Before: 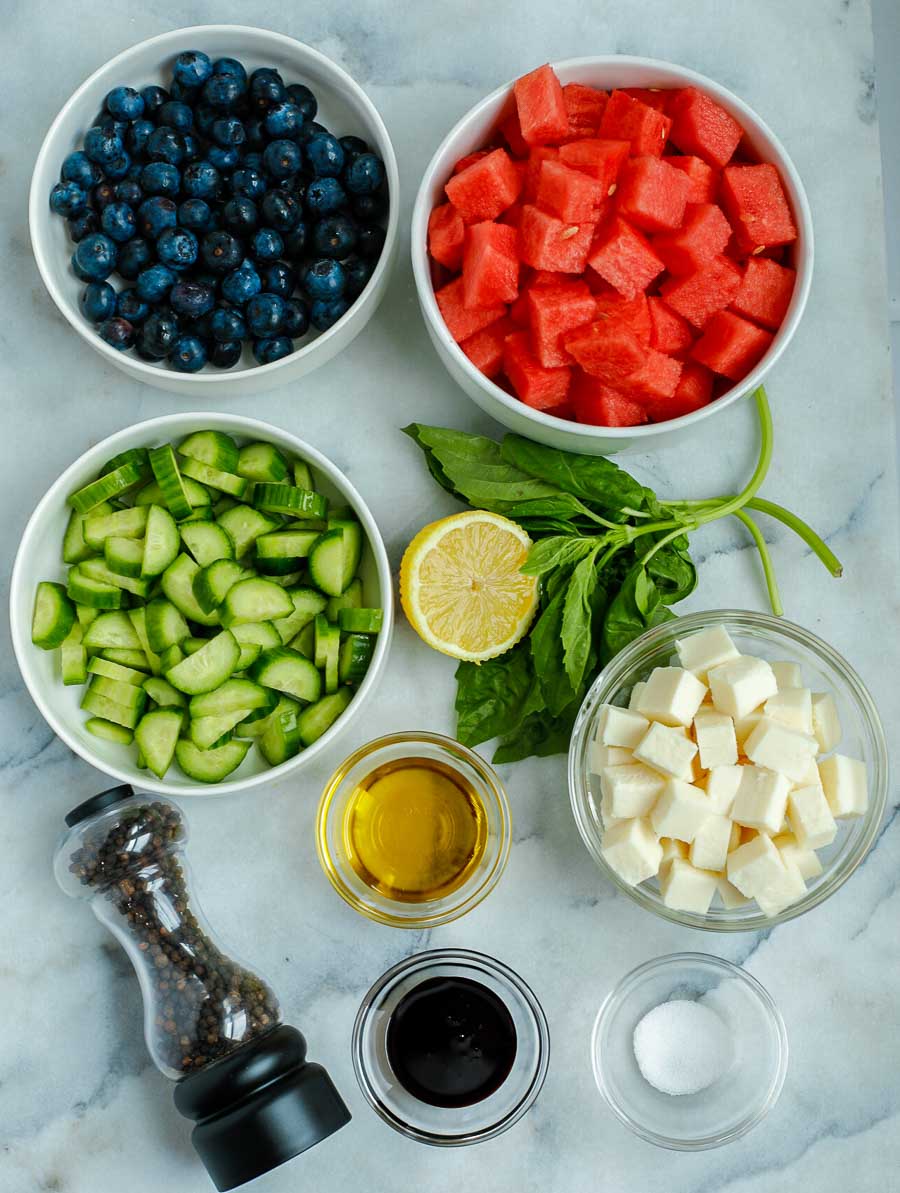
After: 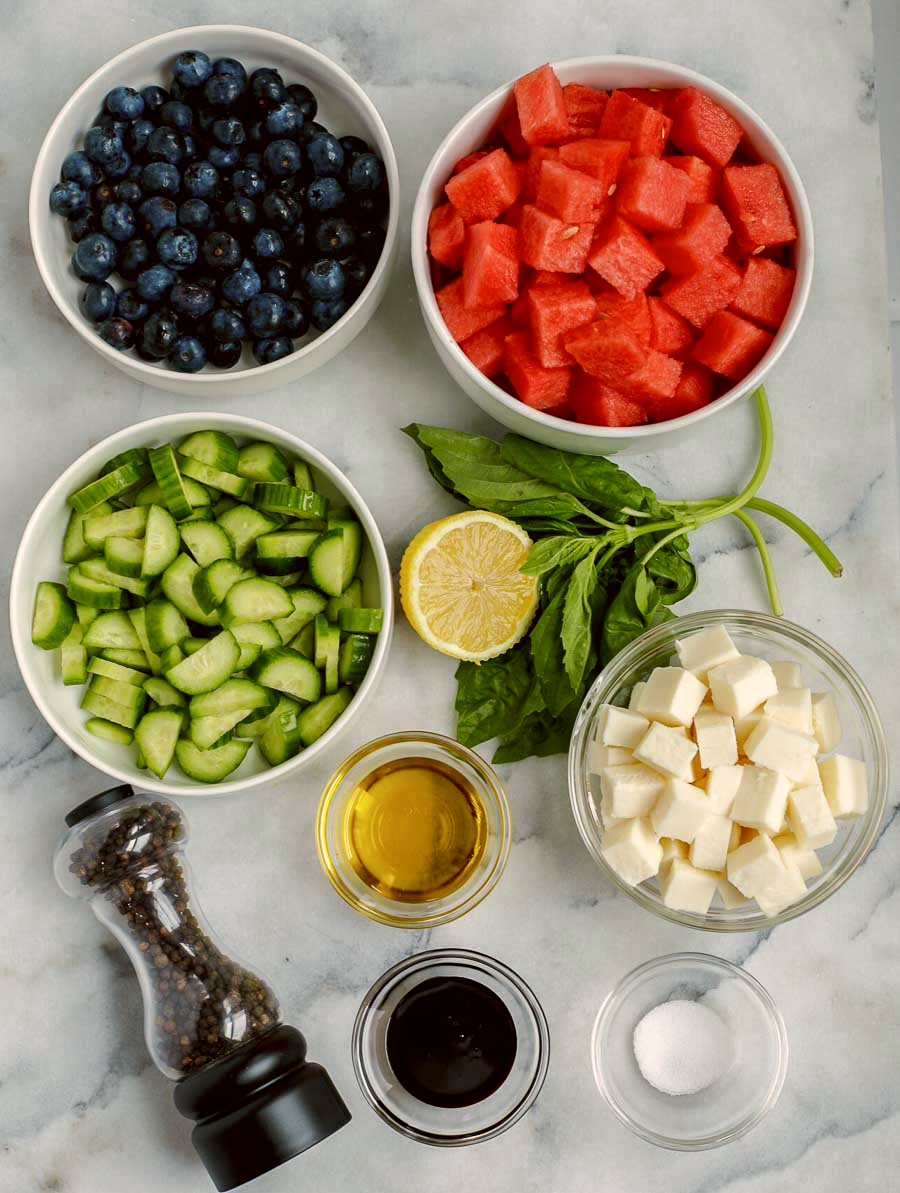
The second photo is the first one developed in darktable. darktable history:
color correction: highlights a* 6.68, highlights b* 7.7, shadows a* 5.48, shadows b* 7.51, saturation 0.876
local contrast: highlights 62%, shadows 116%, detail 106%, midtone range 0.535
